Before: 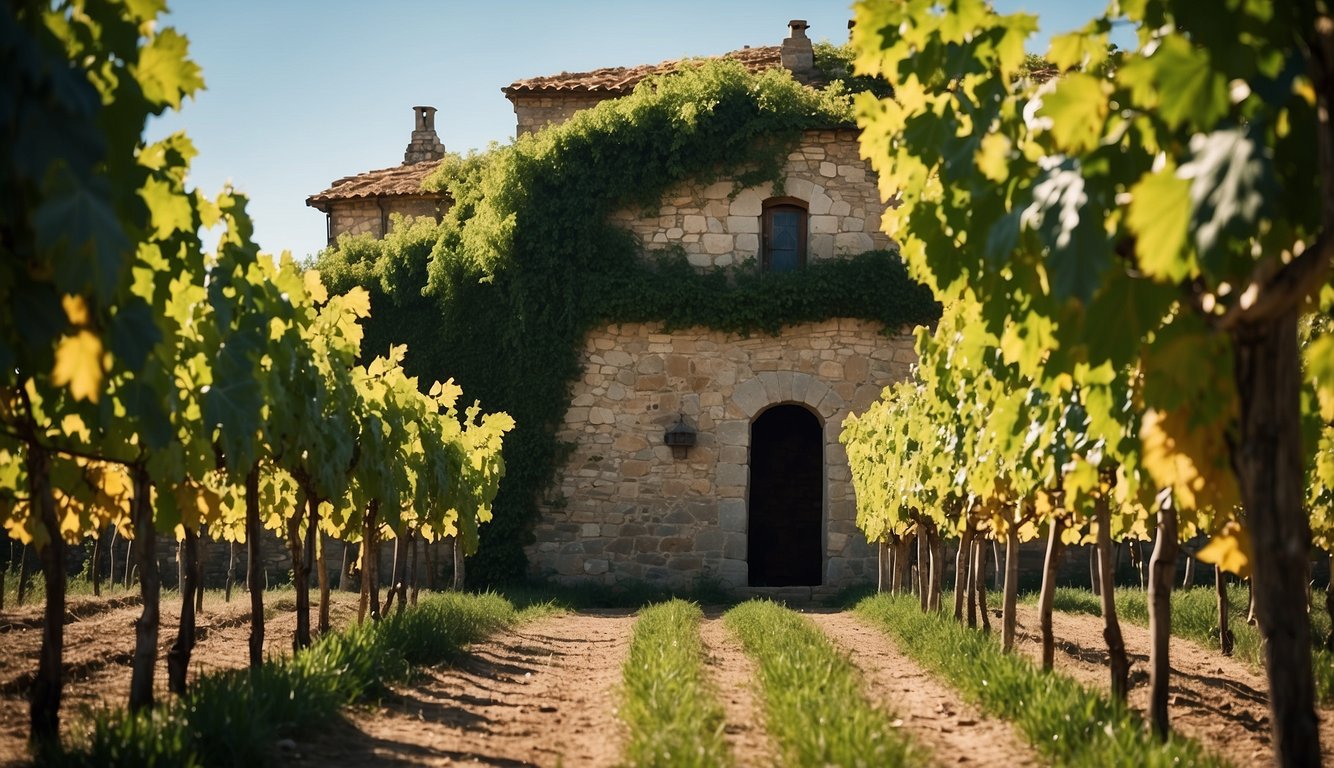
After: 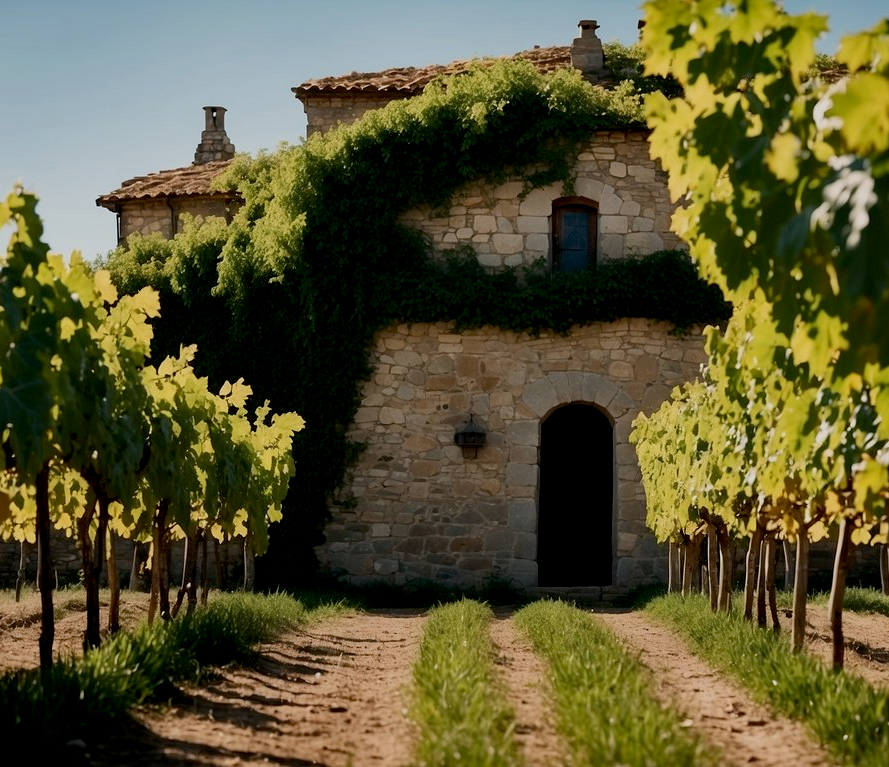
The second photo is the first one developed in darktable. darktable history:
exposure: black level correction 0.011, exposure -0.478 EV, compensate highlight preservation false
crop and rotate: left 15.754%, right 17.579%
